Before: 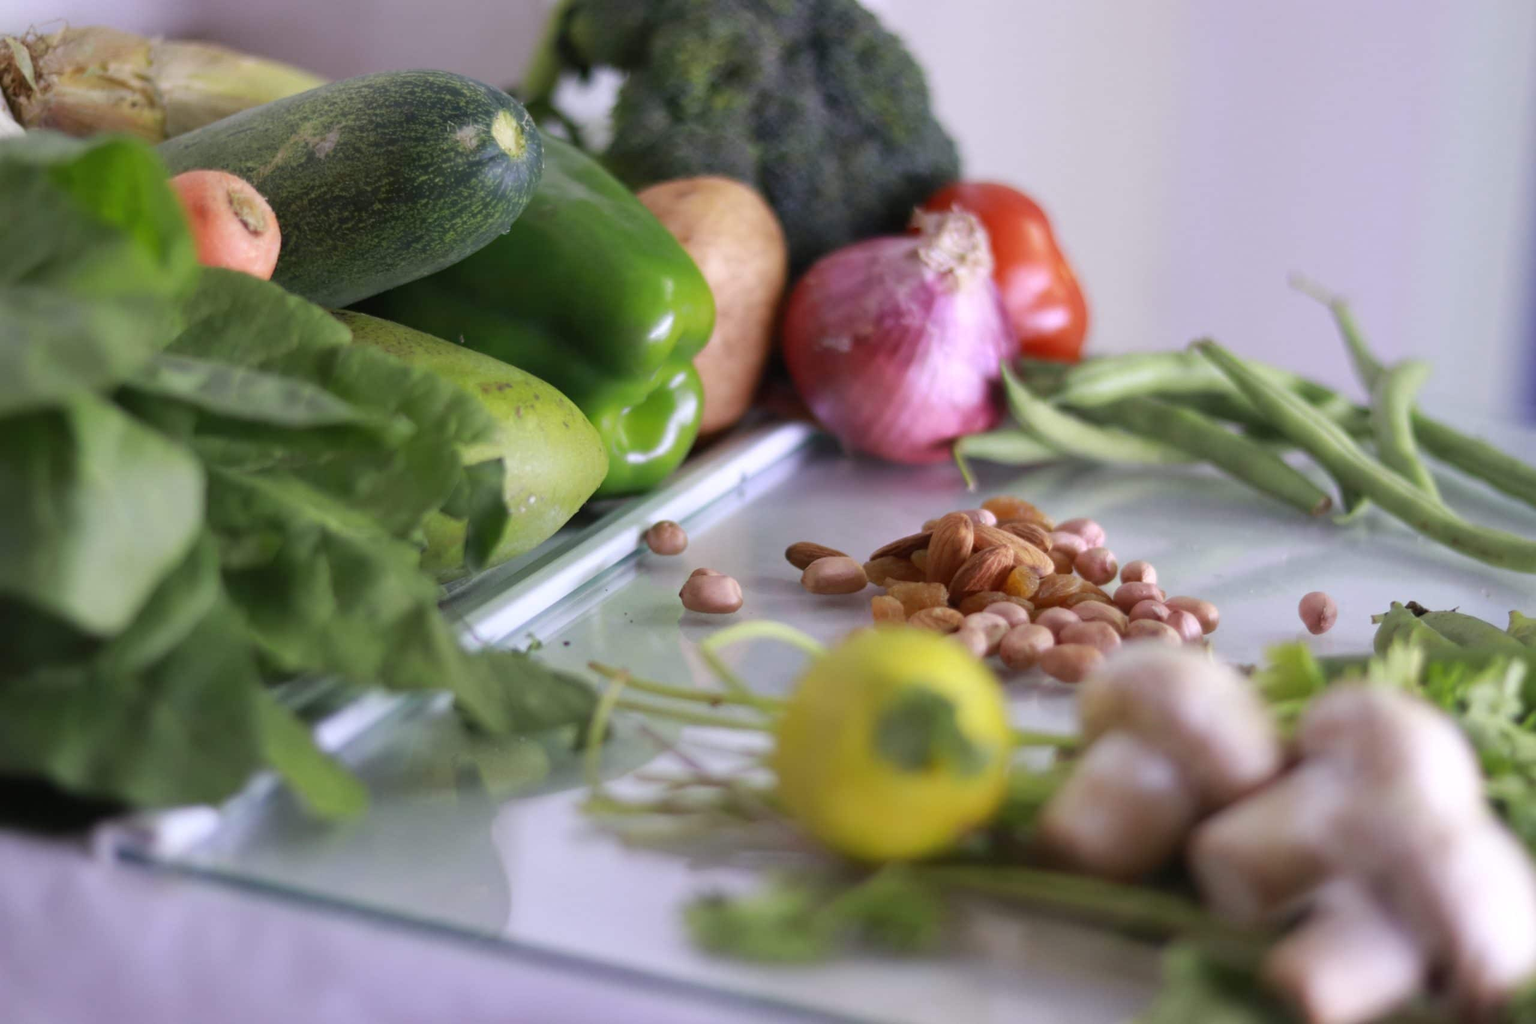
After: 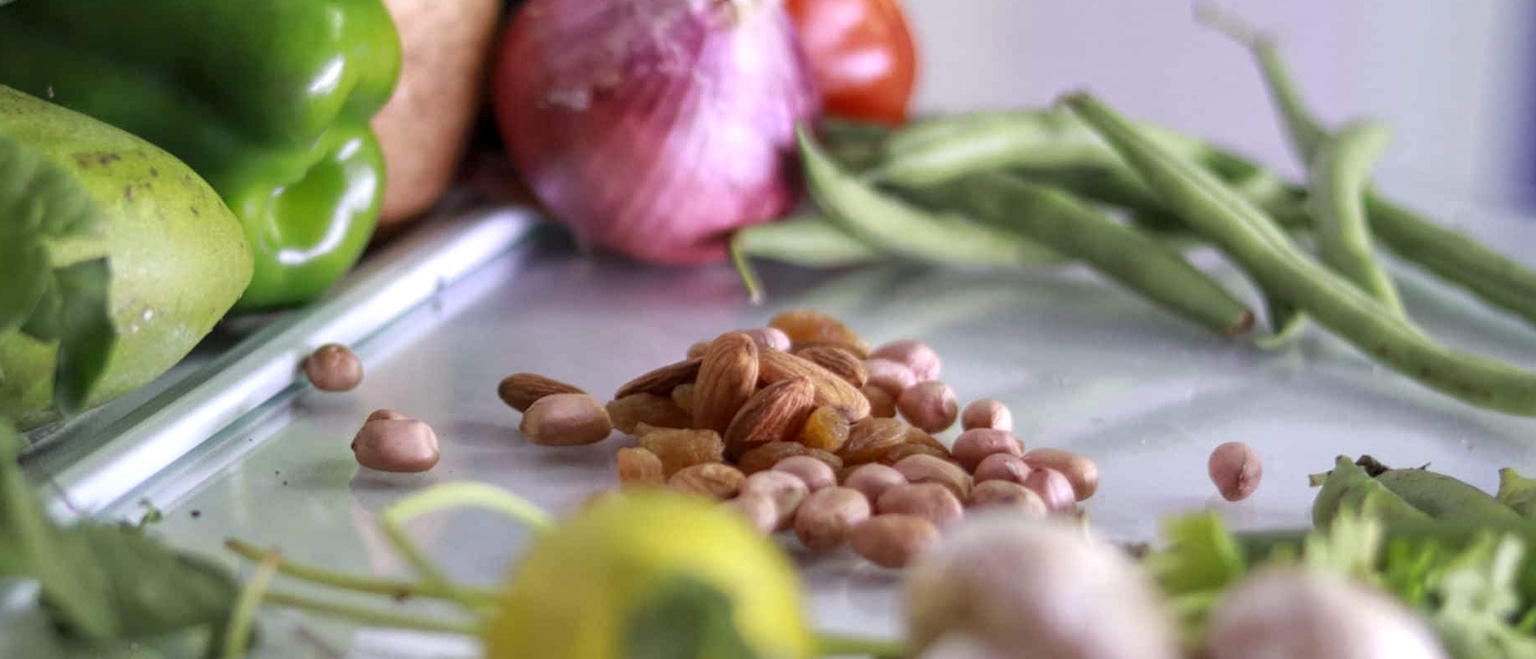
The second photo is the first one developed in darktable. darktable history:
crop and rotate: left 27.714%, top 26.655%, bottom 26.789%
local contrast: highlights 96%, shadows 85%, detail 160%, midtone range 0.2
exposure: compensate highlight preservation false
